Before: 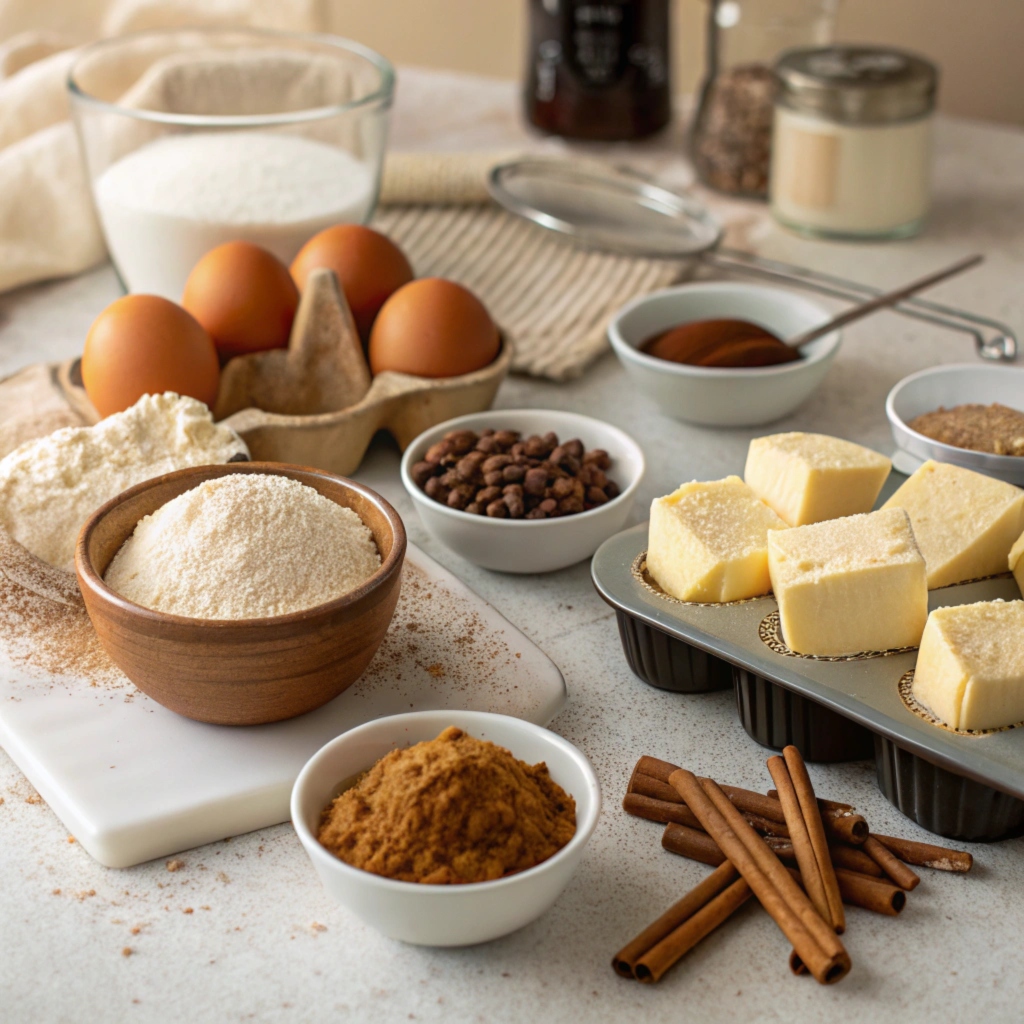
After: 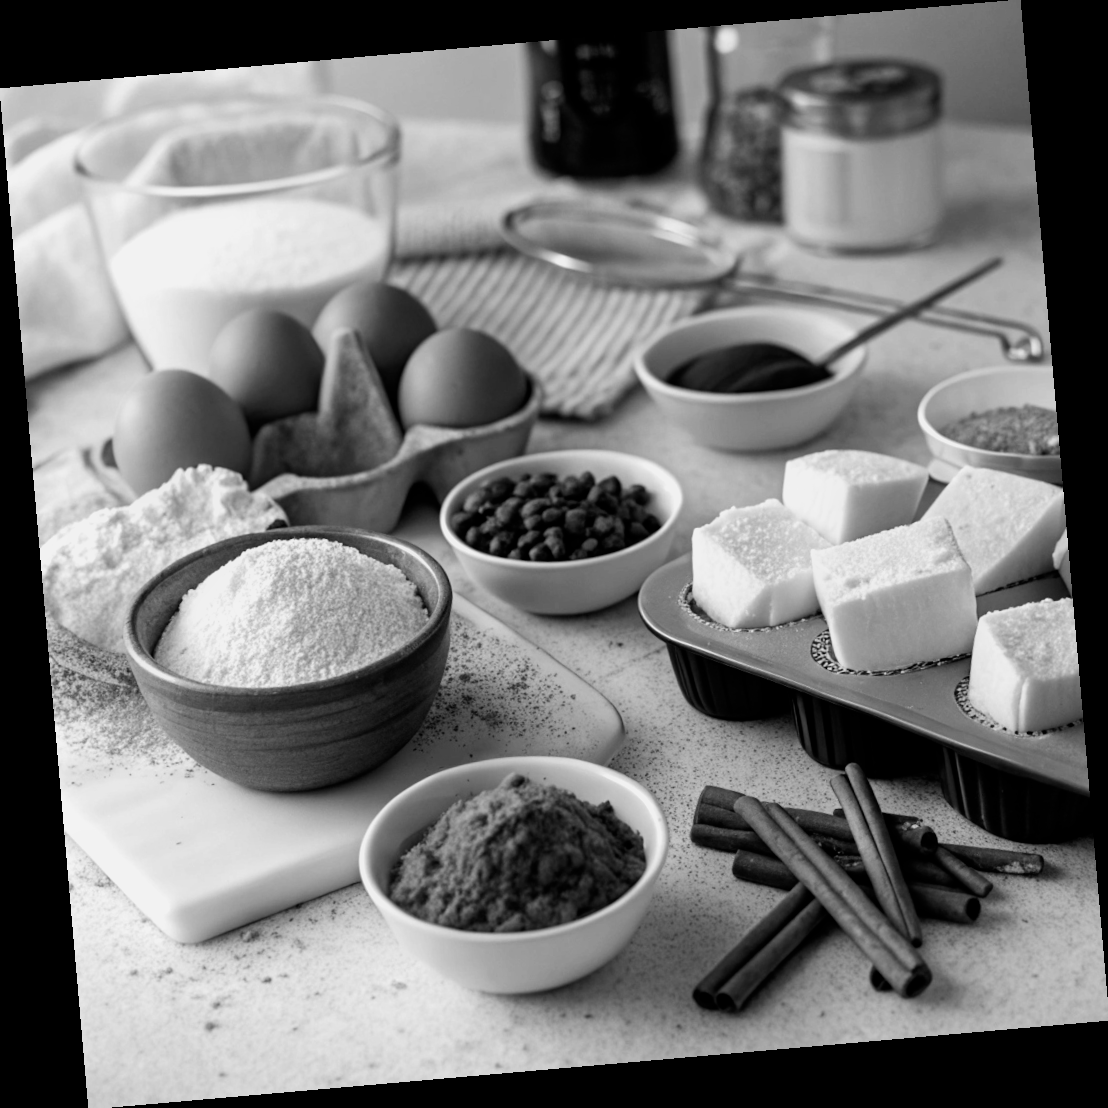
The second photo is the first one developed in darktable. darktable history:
contrast brightness saturation: contrast 0.06, brightness -0.01, saturation -0.23
white balance: emerald 1
filmic rgb: black relative exposure -8.2 EV, white relative exposure 2.2 EV, threshold 3 EV, hardness 7.11, latitude 75%, contrast 1.325, highlights saturation mix -2%, shadows ↔ highlights balance 30%, preserve chrominance no, color science v5 (2021), contrast in shadows safe, contrast in highlights safe, enable highlight reconstruction true
monochrome: a 14.95, b -89.96
rotate and perspective: rotation -4.98°, automatic cropping off
